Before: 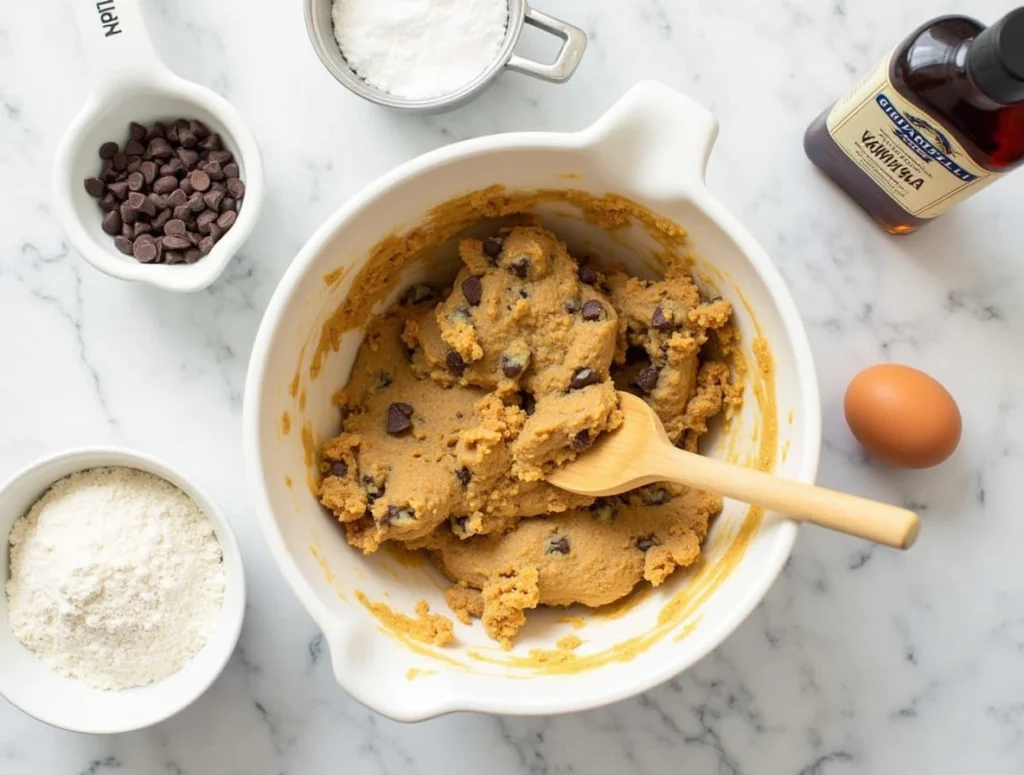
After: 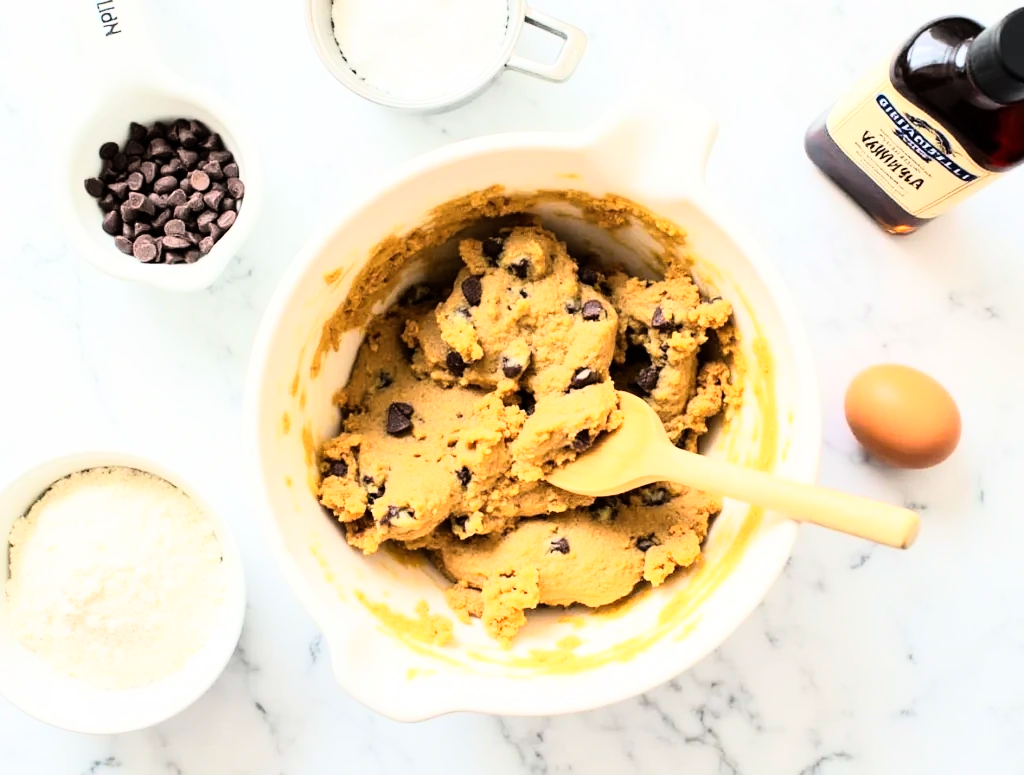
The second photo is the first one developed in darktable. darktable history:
rgb curve: curves: ch0 [(0, 0) (0.21, 0.15) (0.24, 0.21) (0.5, 0.75) (0.75, 0.96) (0.89, 0.99) (1, 1)]; ch1 [(0, 0.02) (0.21, 0.13) (0.25, 0.2) (0.5, 0.67) (0.75, 0.9) (0.89, 0.97) (1, 1)]; ch2 [(0, 0.02) (0.21, 0.13) (0.25, 0.2) (0.5, 0.67) (0.75, 0.9) (0.89, 0.97) (1, 1)], compensate middle gray true
tone equalizer: -7 EV 0.13 EV, smoothing diameter 25%, edges refinement/feathering 10, preserve details guided filter
